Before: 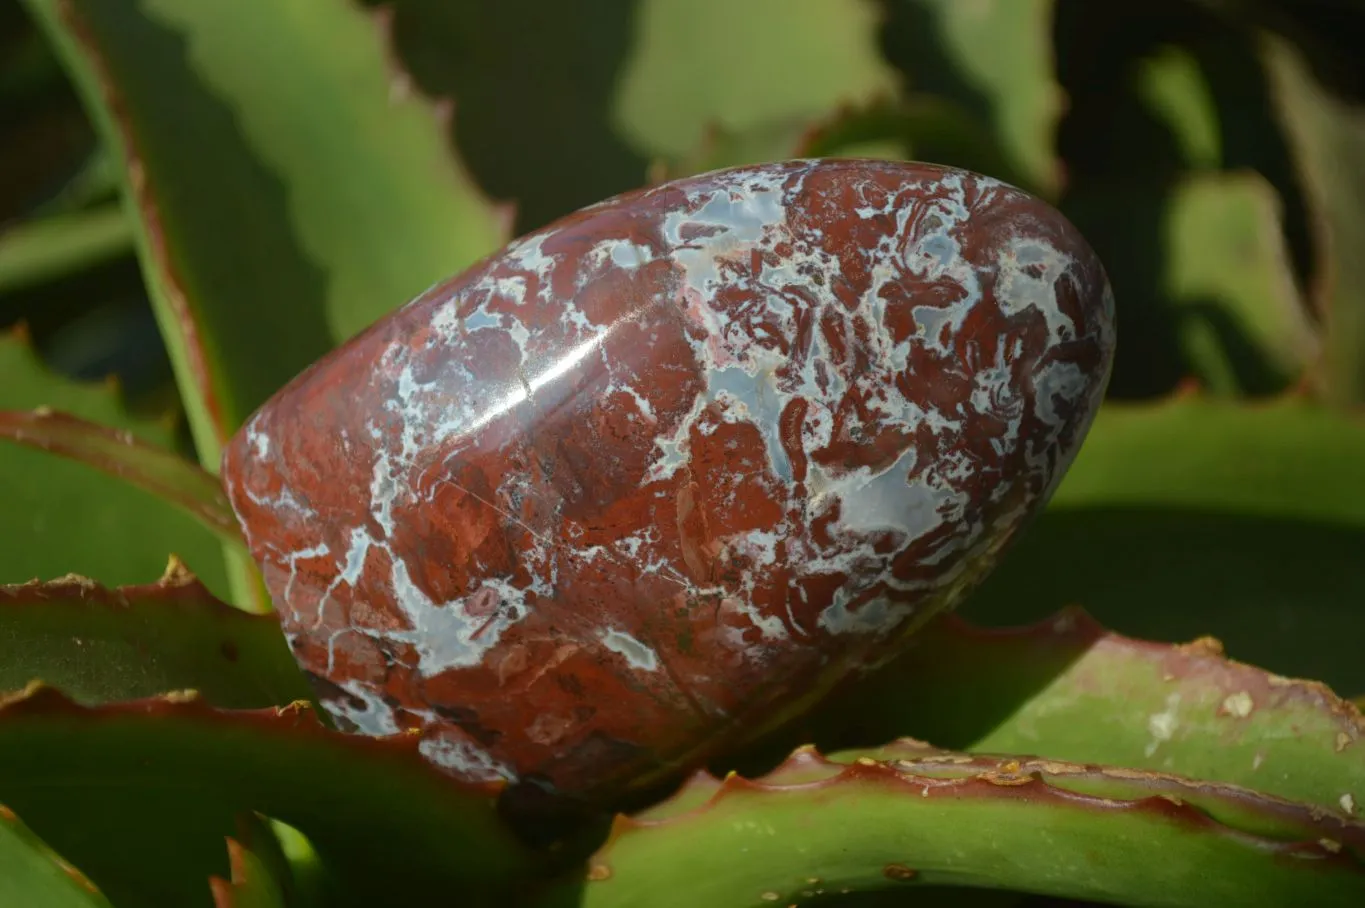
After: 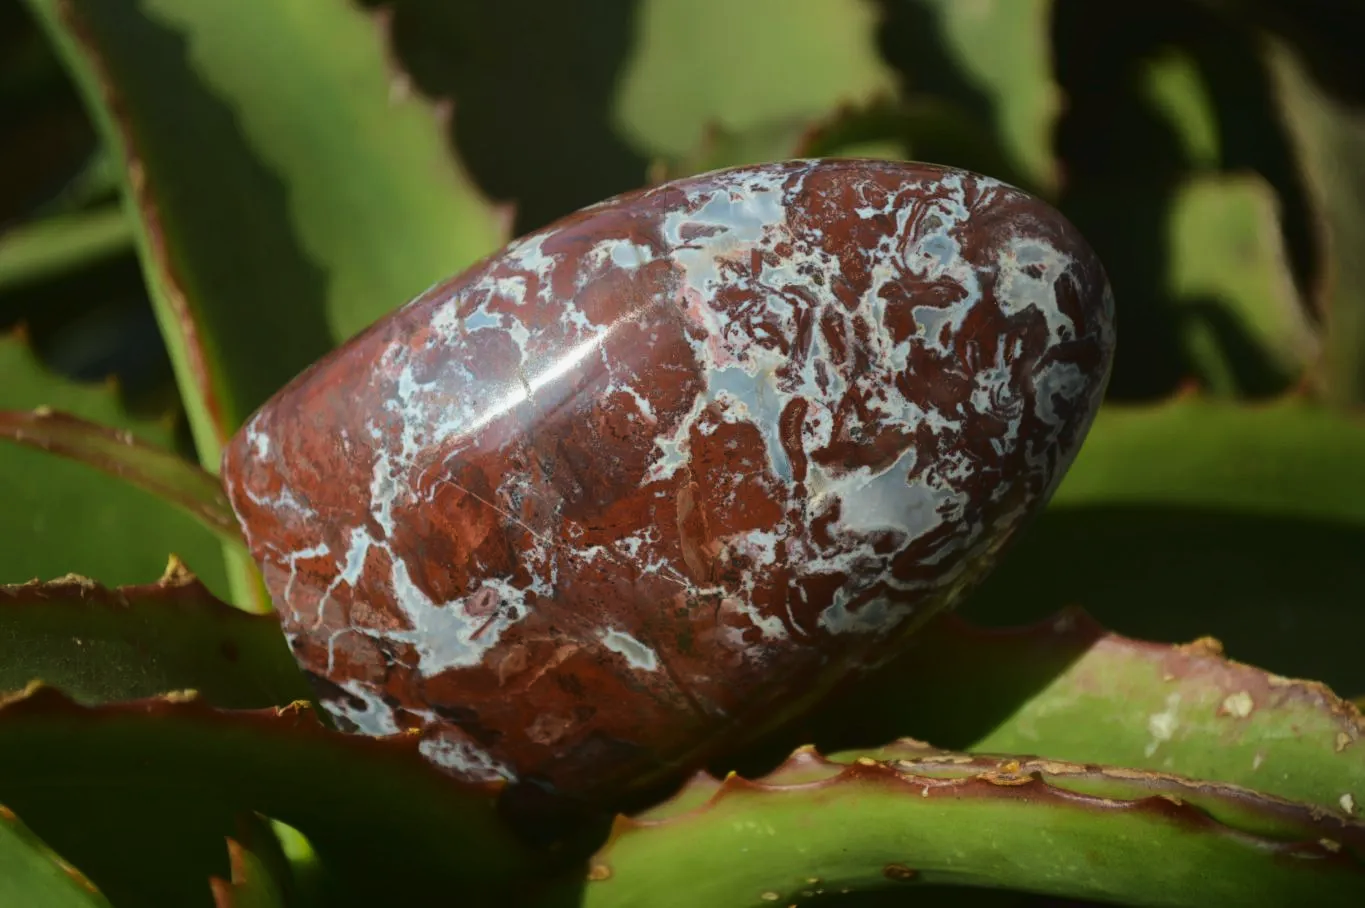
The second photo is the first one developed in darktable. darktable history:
tone curve: curves: ch0 [(0, 0.021) (0.049, 0.044) (0.158, 0.113) (0.351, 0.331) (0.485, 0.505) (0.656, 0.696) (0.868, 0.887) (1, 0.969)]; ch1 [(0, 0) (0.322, 0.328) (0.434, 0.438) (0.473, 0.477) (0.502, 0.503) (0.522, 0.526) (0.564, 0.591) (0.602, 0.632) (0.677, 0.701) (0.859, 0.885) (1, 1)]; ch2 [(0, 0) (0.33, 0.301) (0.452, 0.434) (0.502, 0.505) (0.535, 0.554) (0.565, 0.598) (0.618, 0.629) (1, 1)], color space Lab, linked channels, preserve colors none
